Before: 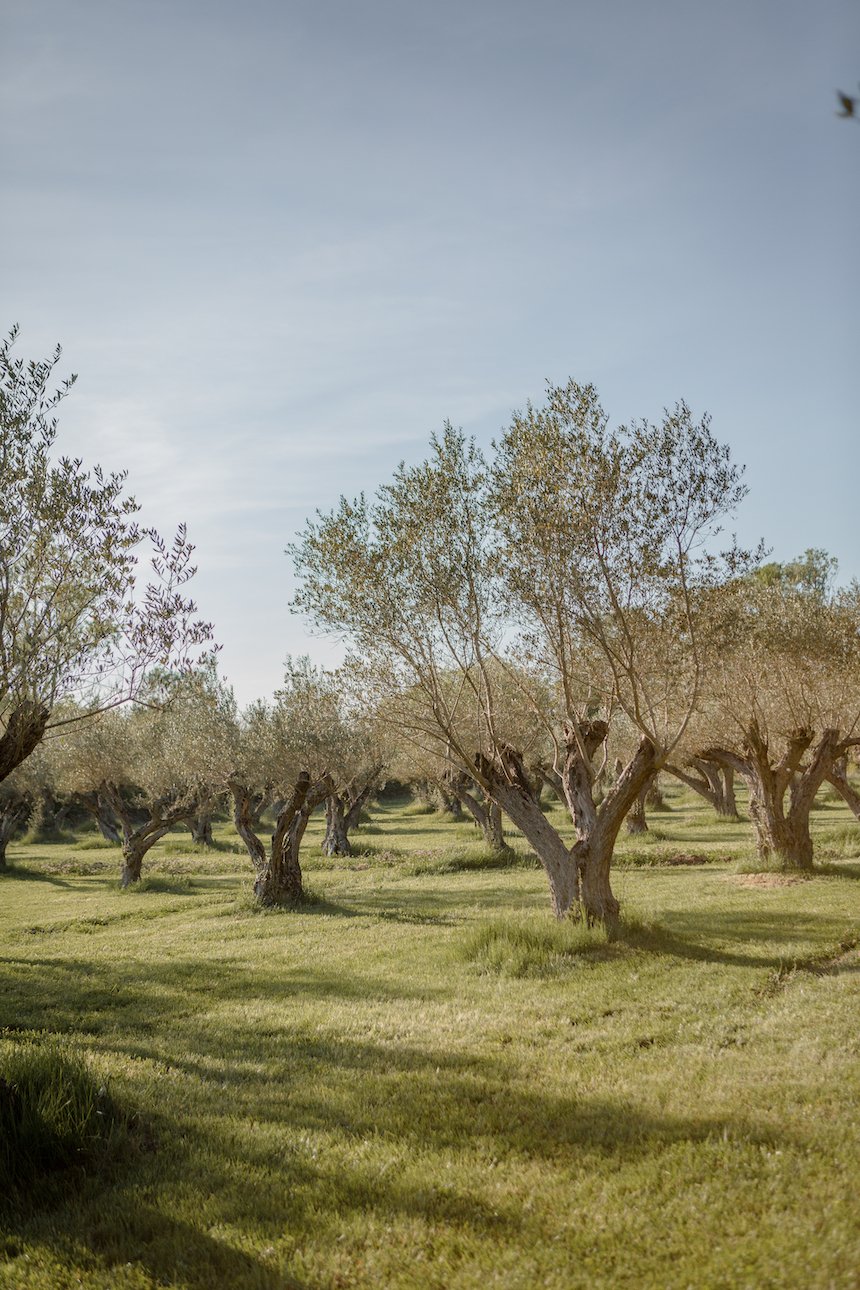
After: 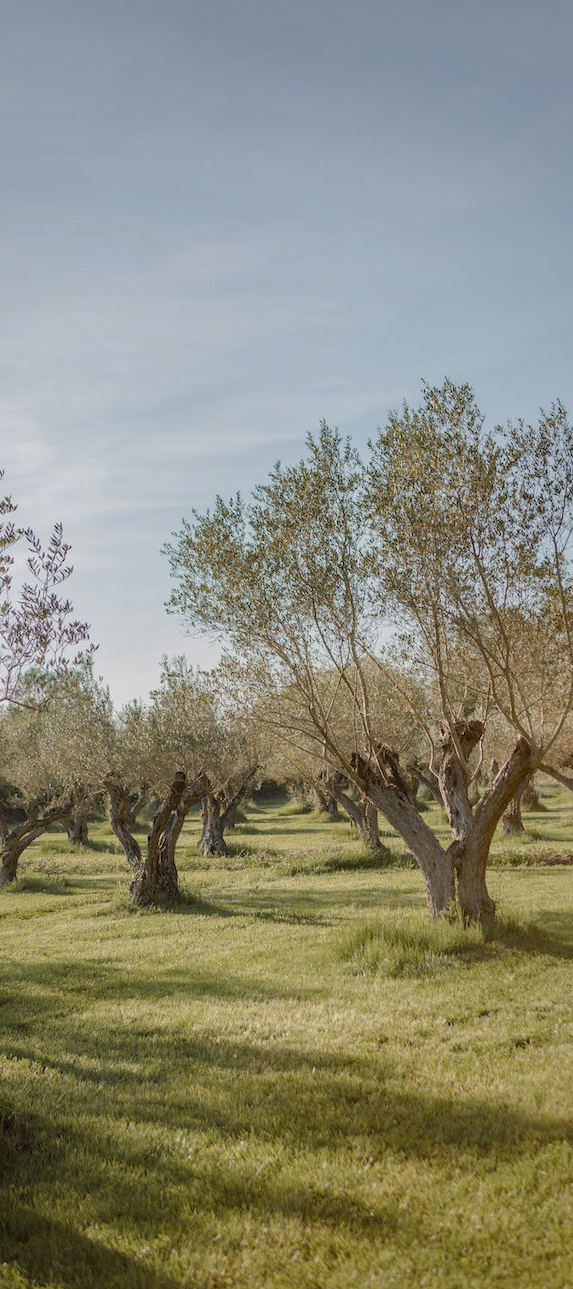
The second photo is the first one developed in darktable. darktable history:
crop and rotate: left 14.436%, right 18.898%
shadows and highlights: shadows 30
